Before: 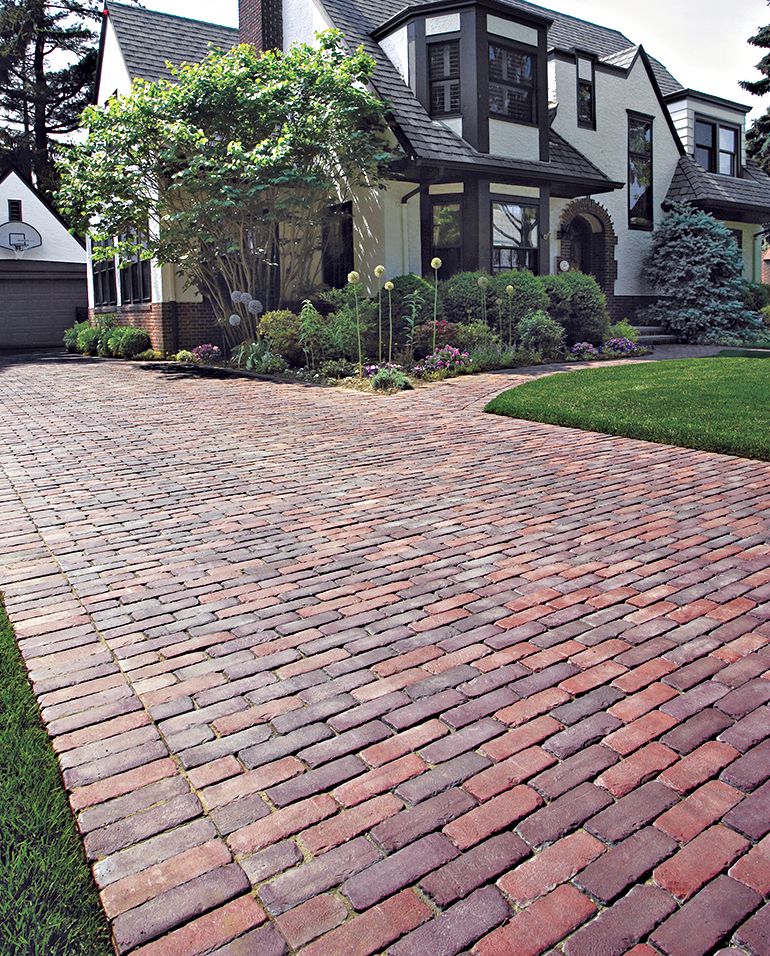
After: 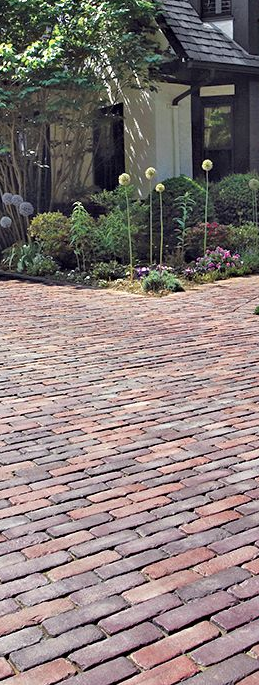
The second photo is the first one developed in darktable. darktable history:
crop and rotate: left 29.962%, top 10.326%, right 36.287%, bottom 18.009%
